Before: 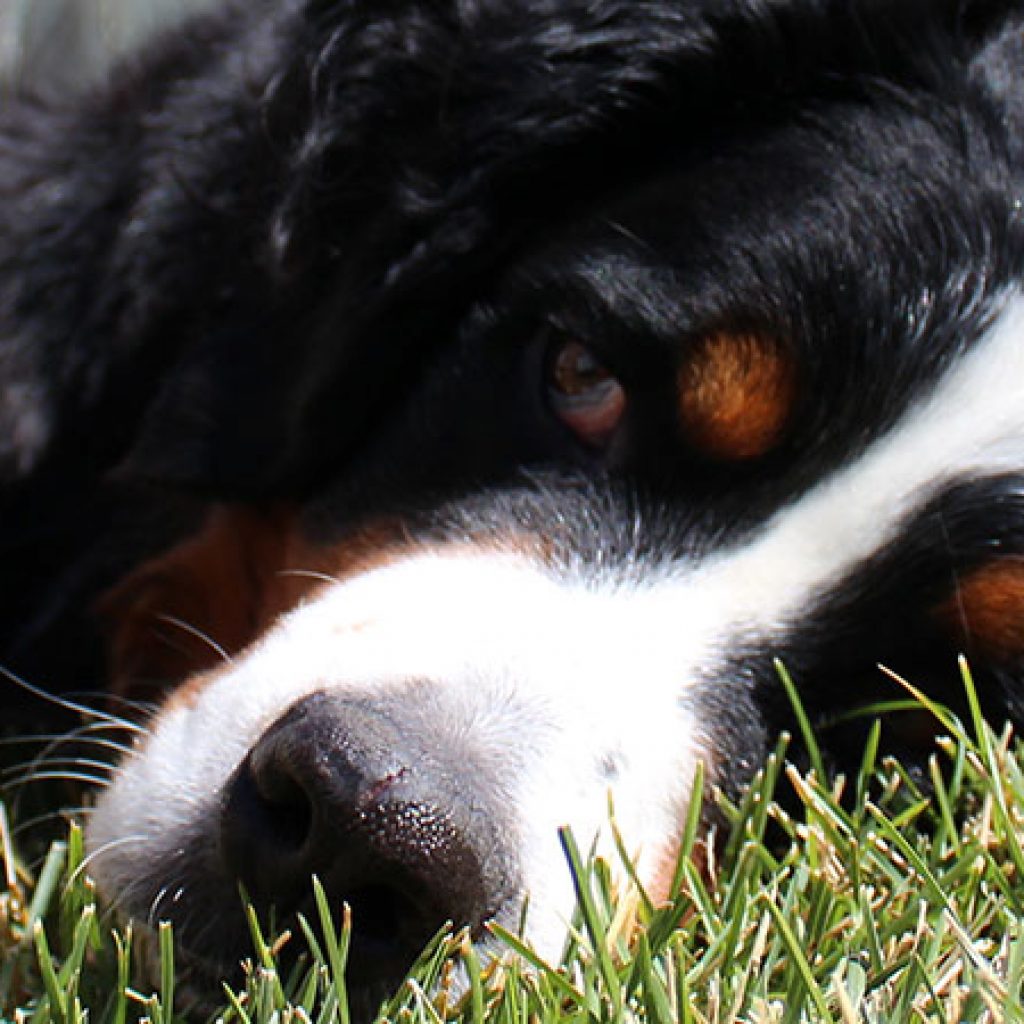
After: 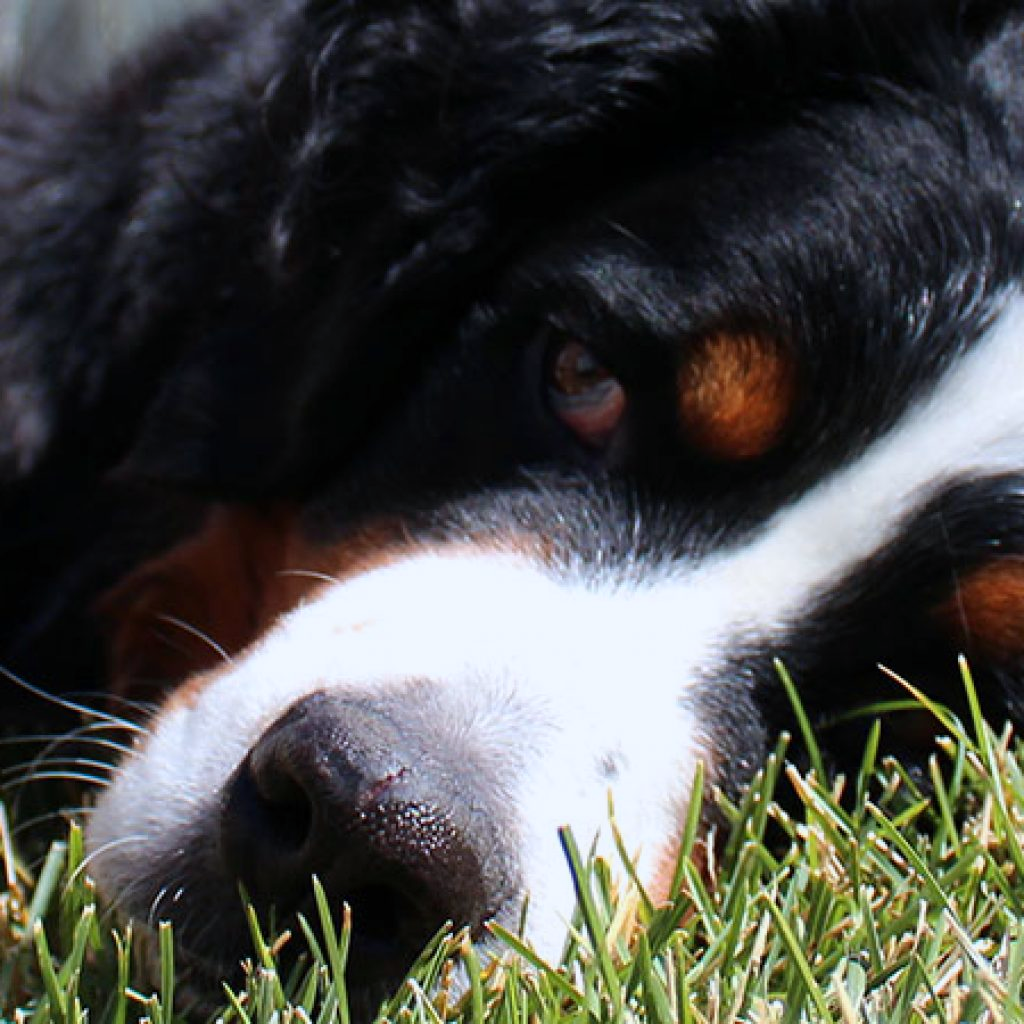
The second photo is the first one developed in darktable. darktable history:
color calibration: output R [0.999, 0.026, -0.11, 0], output G [-0.019, 1.037, -0.099, 0], output B [0.022, -0.023, 0.902, 0], illuminant as shot in camera, x 0.358, y 0.373, temperature 4628.91 K
